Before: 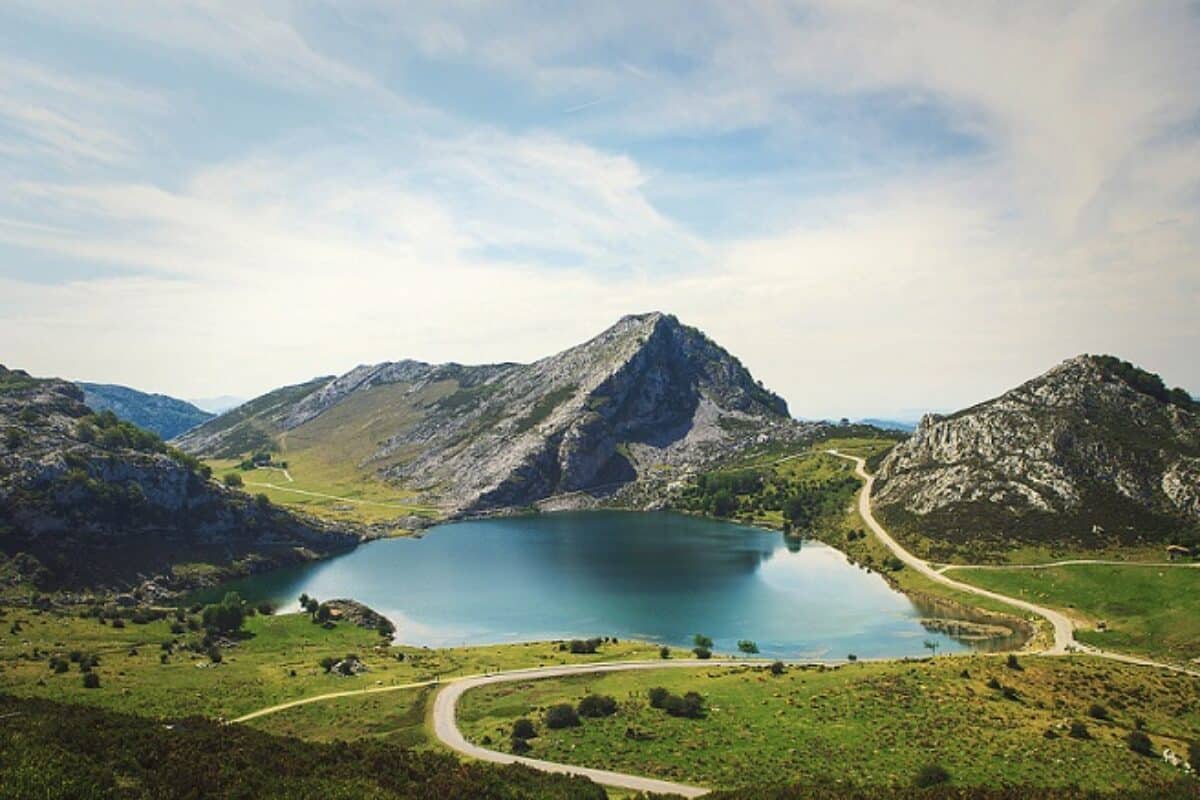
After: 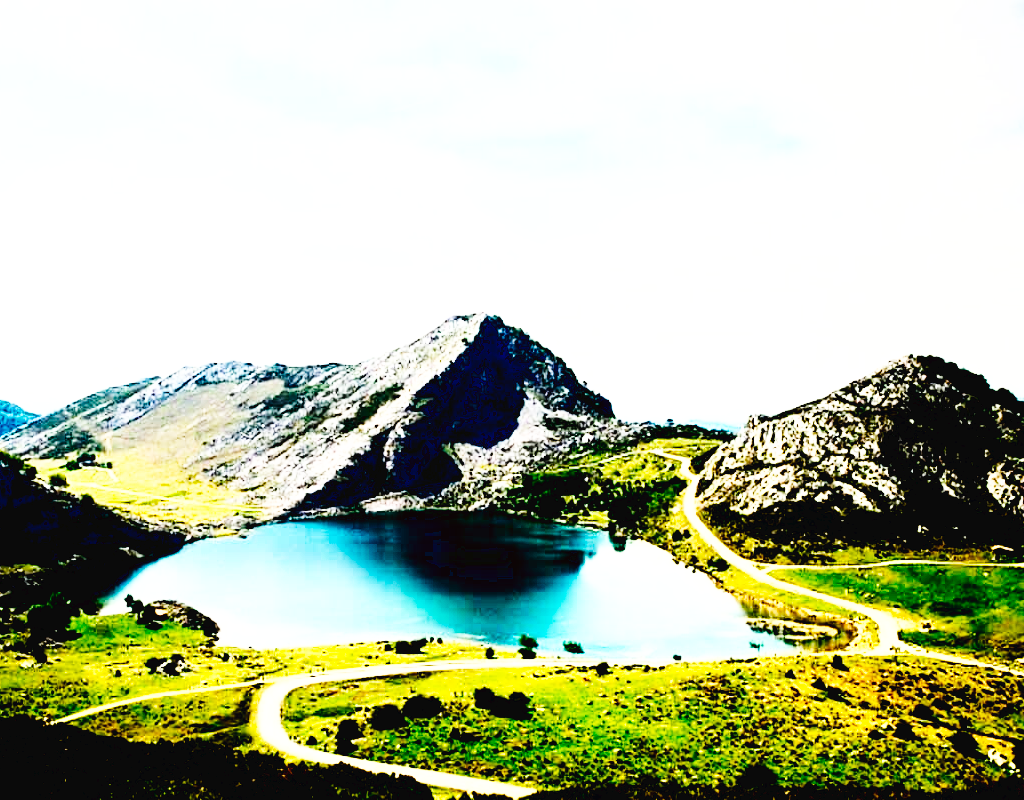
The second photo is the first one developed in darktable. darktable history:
exposure: black level correction 0.046, exposure -0.228 EV, compensate highlight preservation false
rgb curve: curves: ch0 [(0, 0) (0.21, 0.15) (0.24, 0.21) (0.5, 0.75) (0.75, 0.96) (0.89, 0.99) (1, 1)]; ch1 [(0, 0.02) (0.21, 0.13) (0.25, 0.2) (0.5, 0.67) (0.75, 0.9) (0.89, 0.97) (1, 1)]; ch2 [(0, 0.02) (0.21, 0.13) (0.25, 0.2) (0.5, 0.67) (0.75, 0.9) (0.89, 0.97) (1, 1)], compensate middle gray true
base curve: curves: ch0 [(0, 0.003) (0.001, 0.002) (0.006, 0.004) (0.02, 0.022) (0.048, 0.086) (0.094, 0.234) (0.162, 0.431) (0.258, 0.629) (0.385, 0.8) (0.548, 0.918) (0.751, 0.988) (1, 1)], preserve colors none
crop and rotate: left 14.584%
